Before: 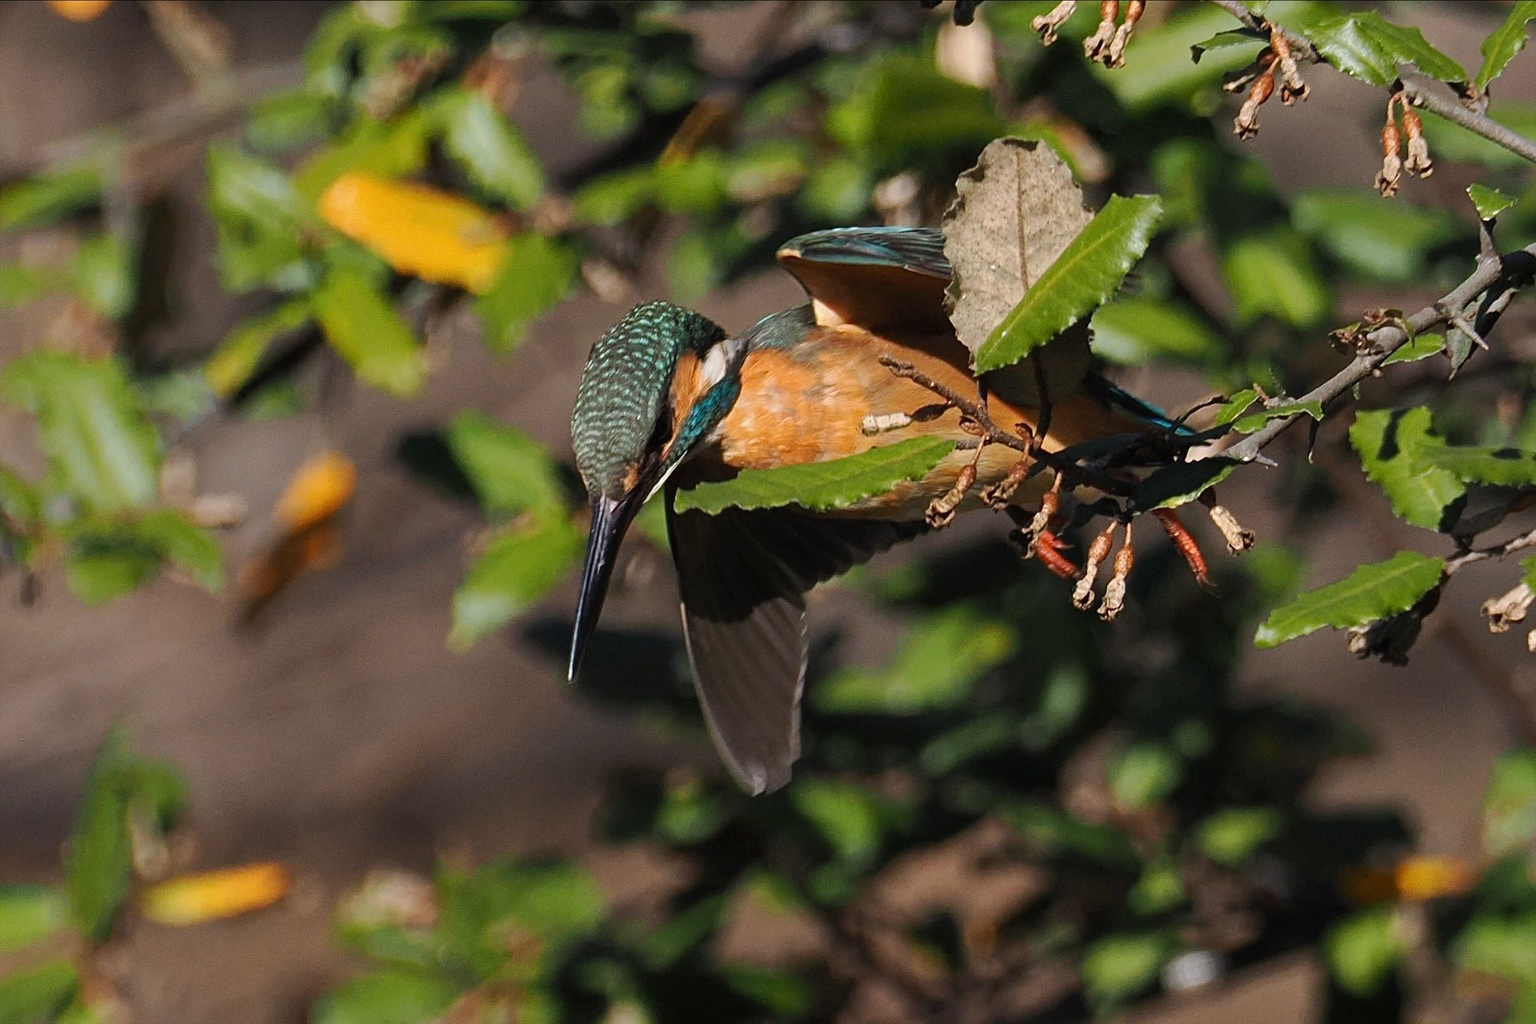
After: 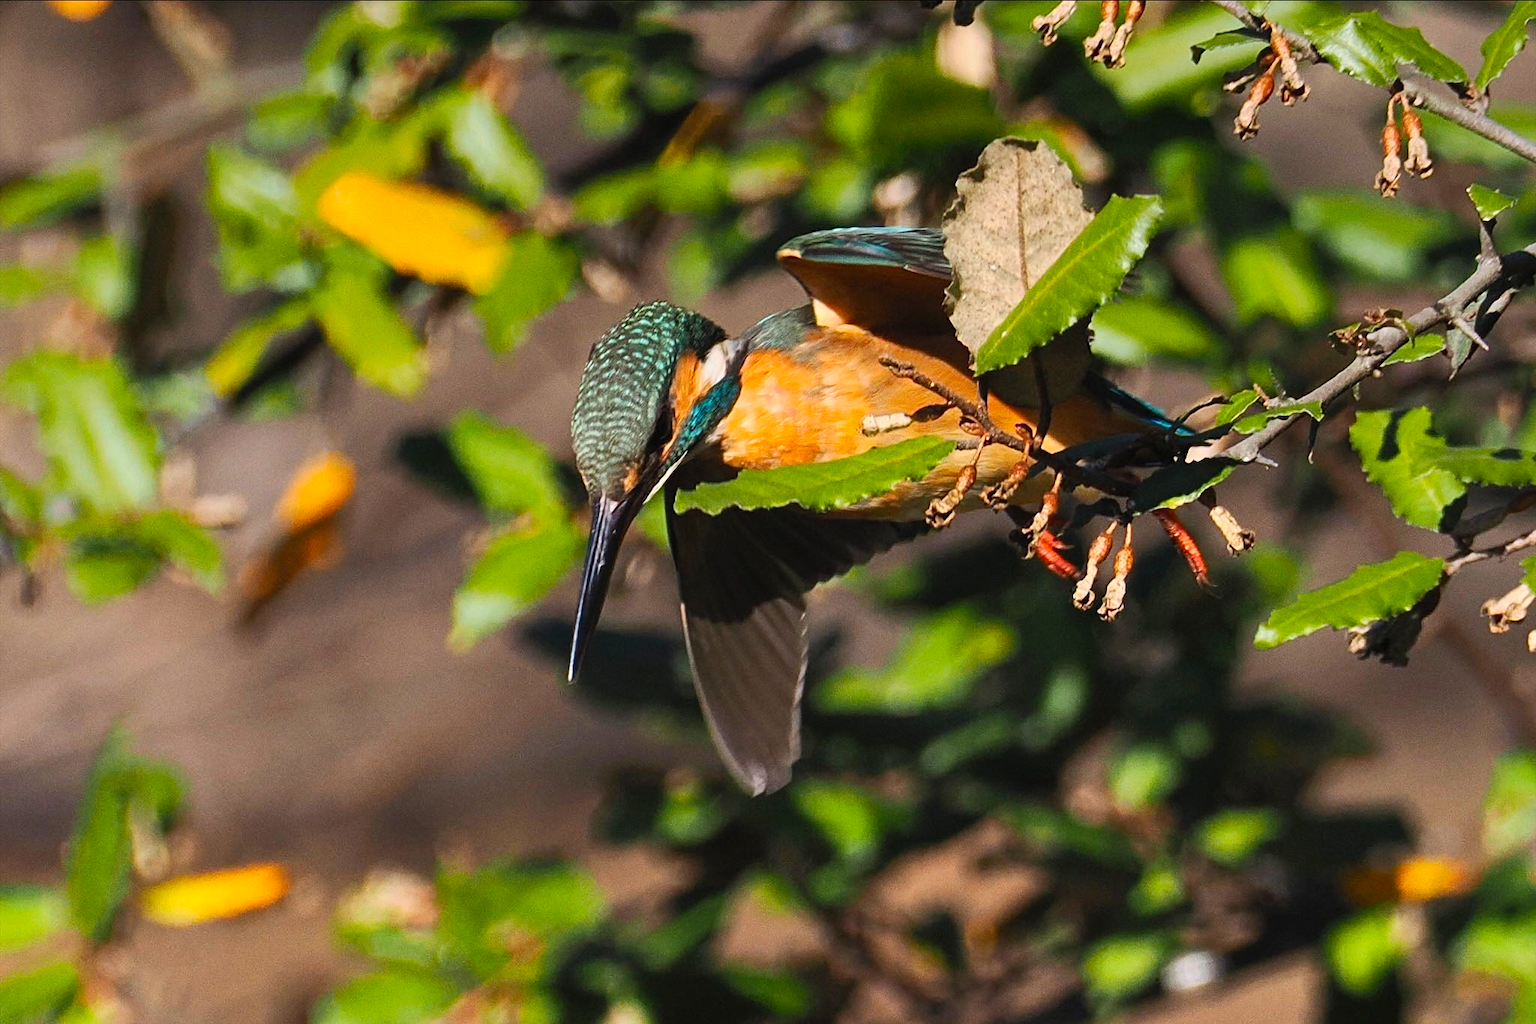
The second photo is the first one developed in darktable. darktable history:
graduated density: rotation -0.352°, offset 57.64
color balance rgb: linear chroma grading › global chroma 3.45%, perceptual saturation grading › global saturation 11.24%, perceptual brilliance grading › global brilliance 3.04%, global vibrance 2.8%
base curve: curves: ch0 [(0, 0) (0.666, 0.806) (1, 1)]
contrast brightness saturation: contrast 0.2, brightness 0.16, saturation 0.22
